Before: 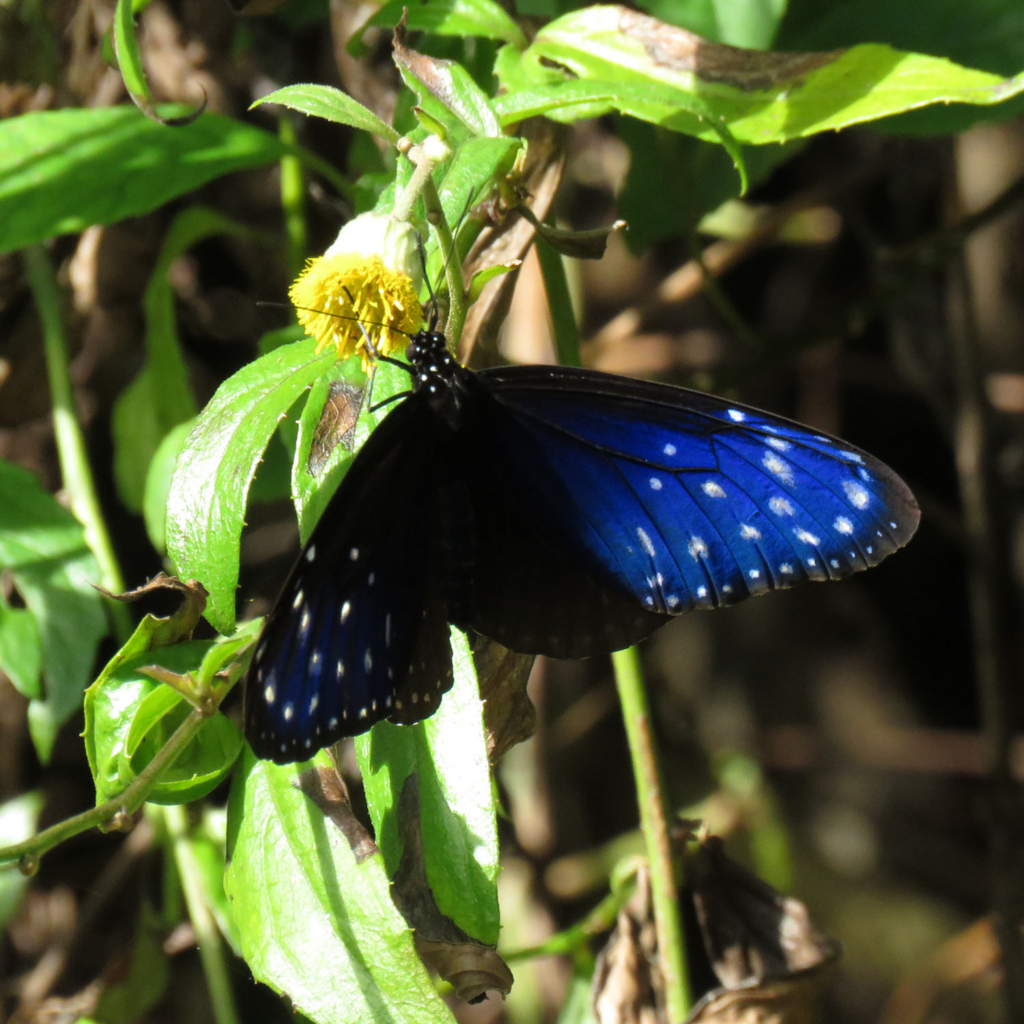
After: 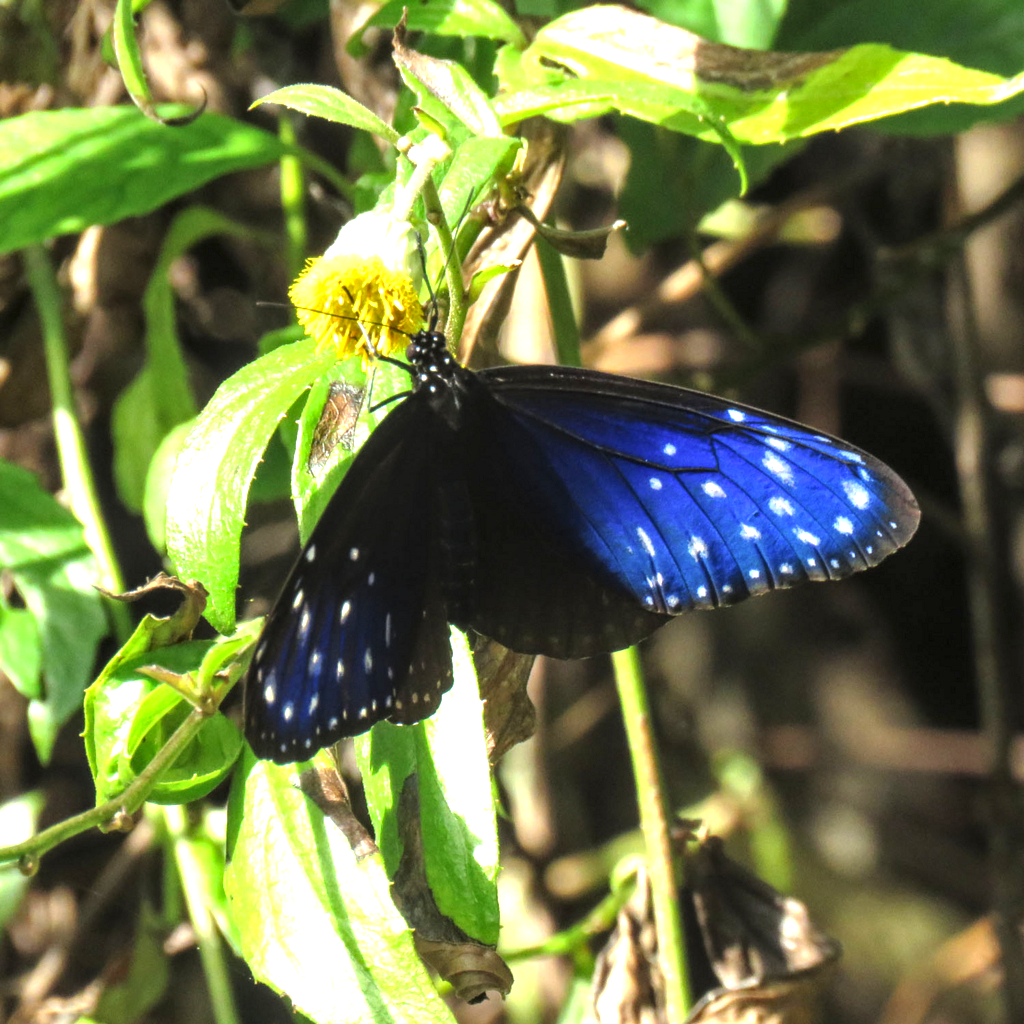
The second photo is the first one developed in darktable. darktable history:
local contrast: on, module defaults
exposure: black level correction 0, exposure 1.001 EV, compensate highlight preservation false
